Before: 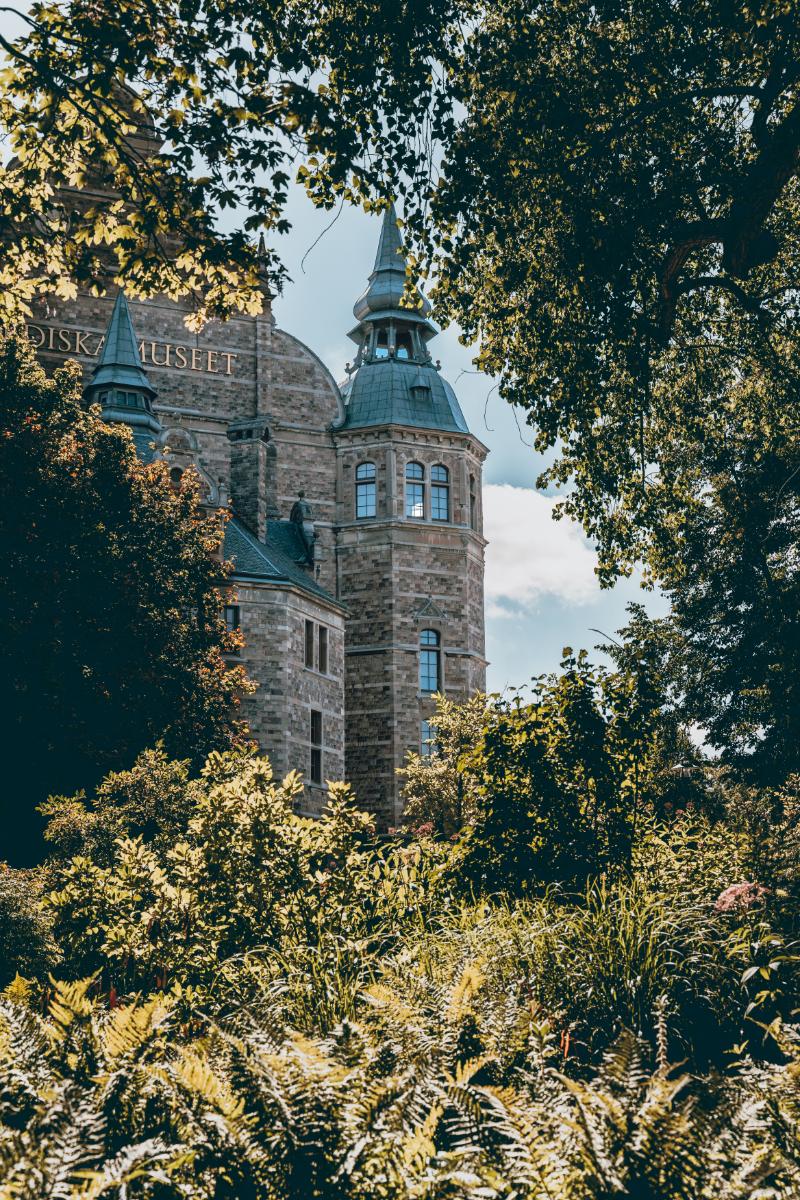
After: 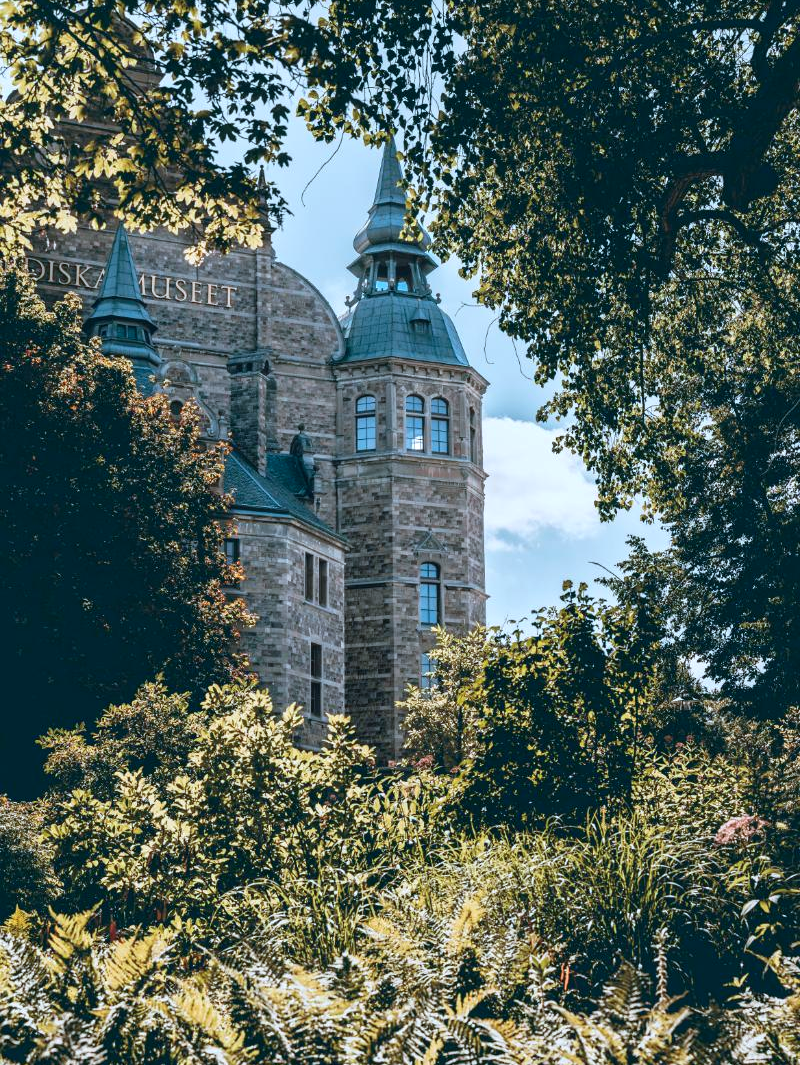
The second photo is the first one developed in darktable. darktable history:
color calibration: illuminant custom, x 0.368, y 0.373, temperature 4330.32 K
exposure: exposure 0.207 EV, compensate highlight preservation false
crop and rotate: top 5.609%, bottom 5.609%
